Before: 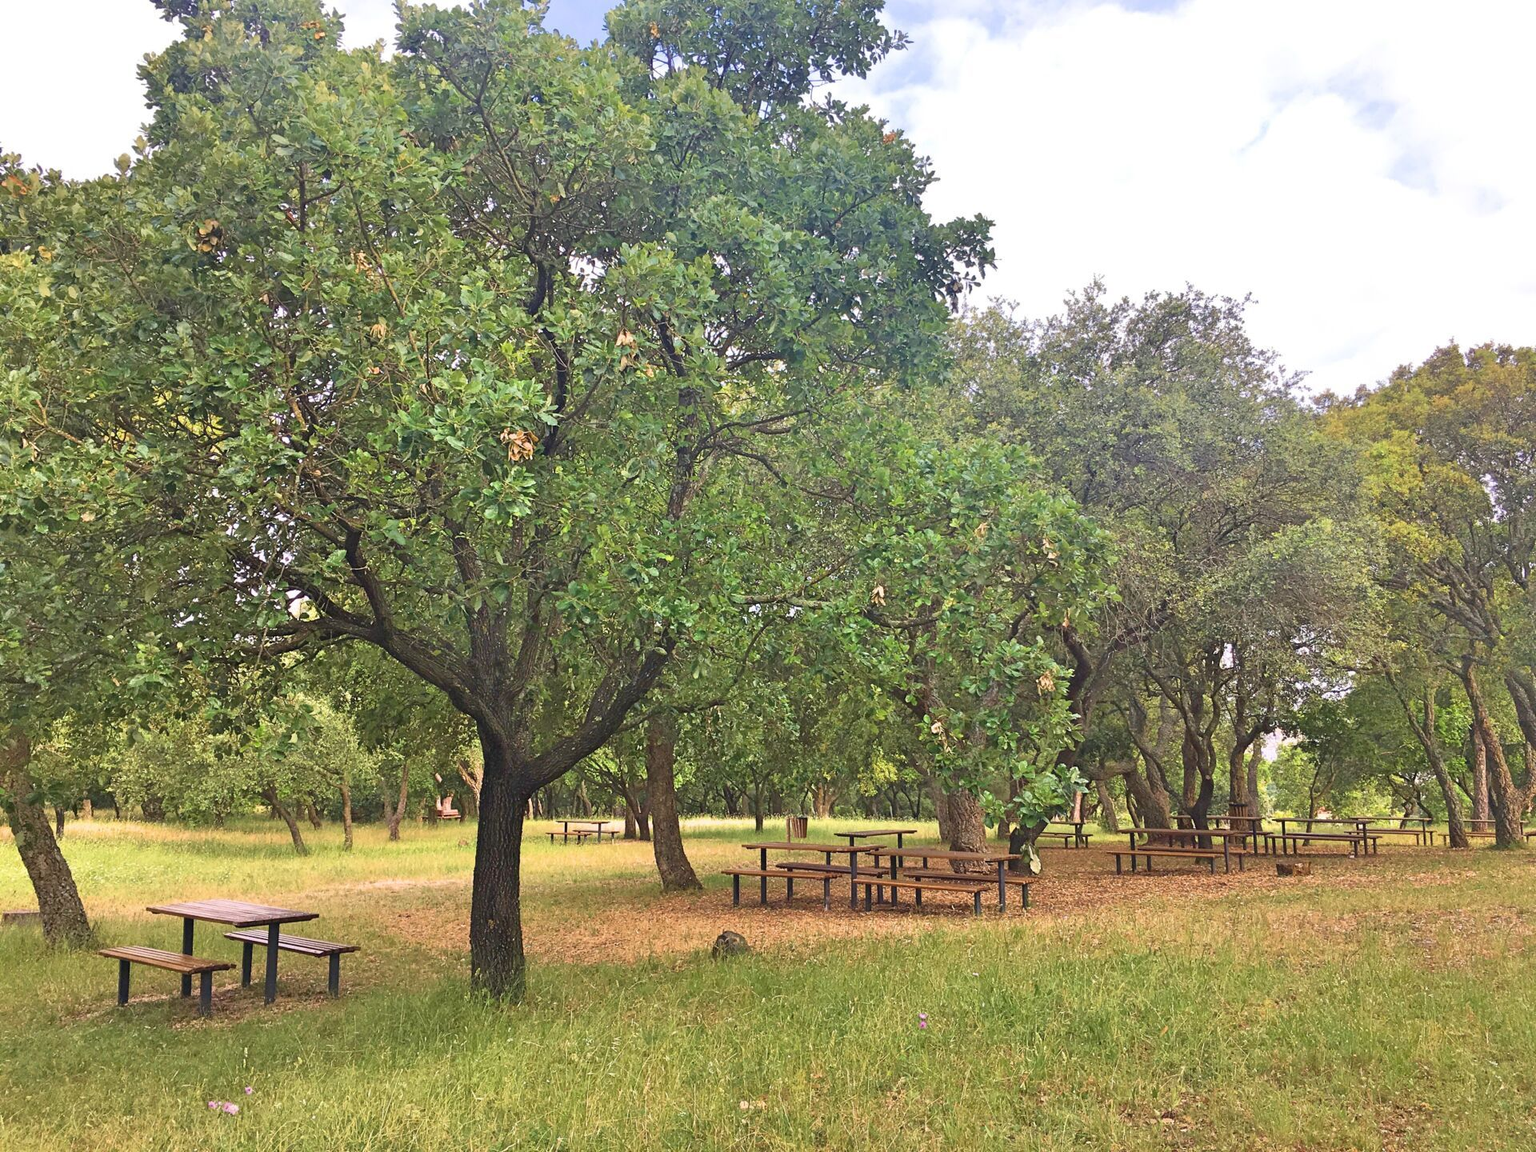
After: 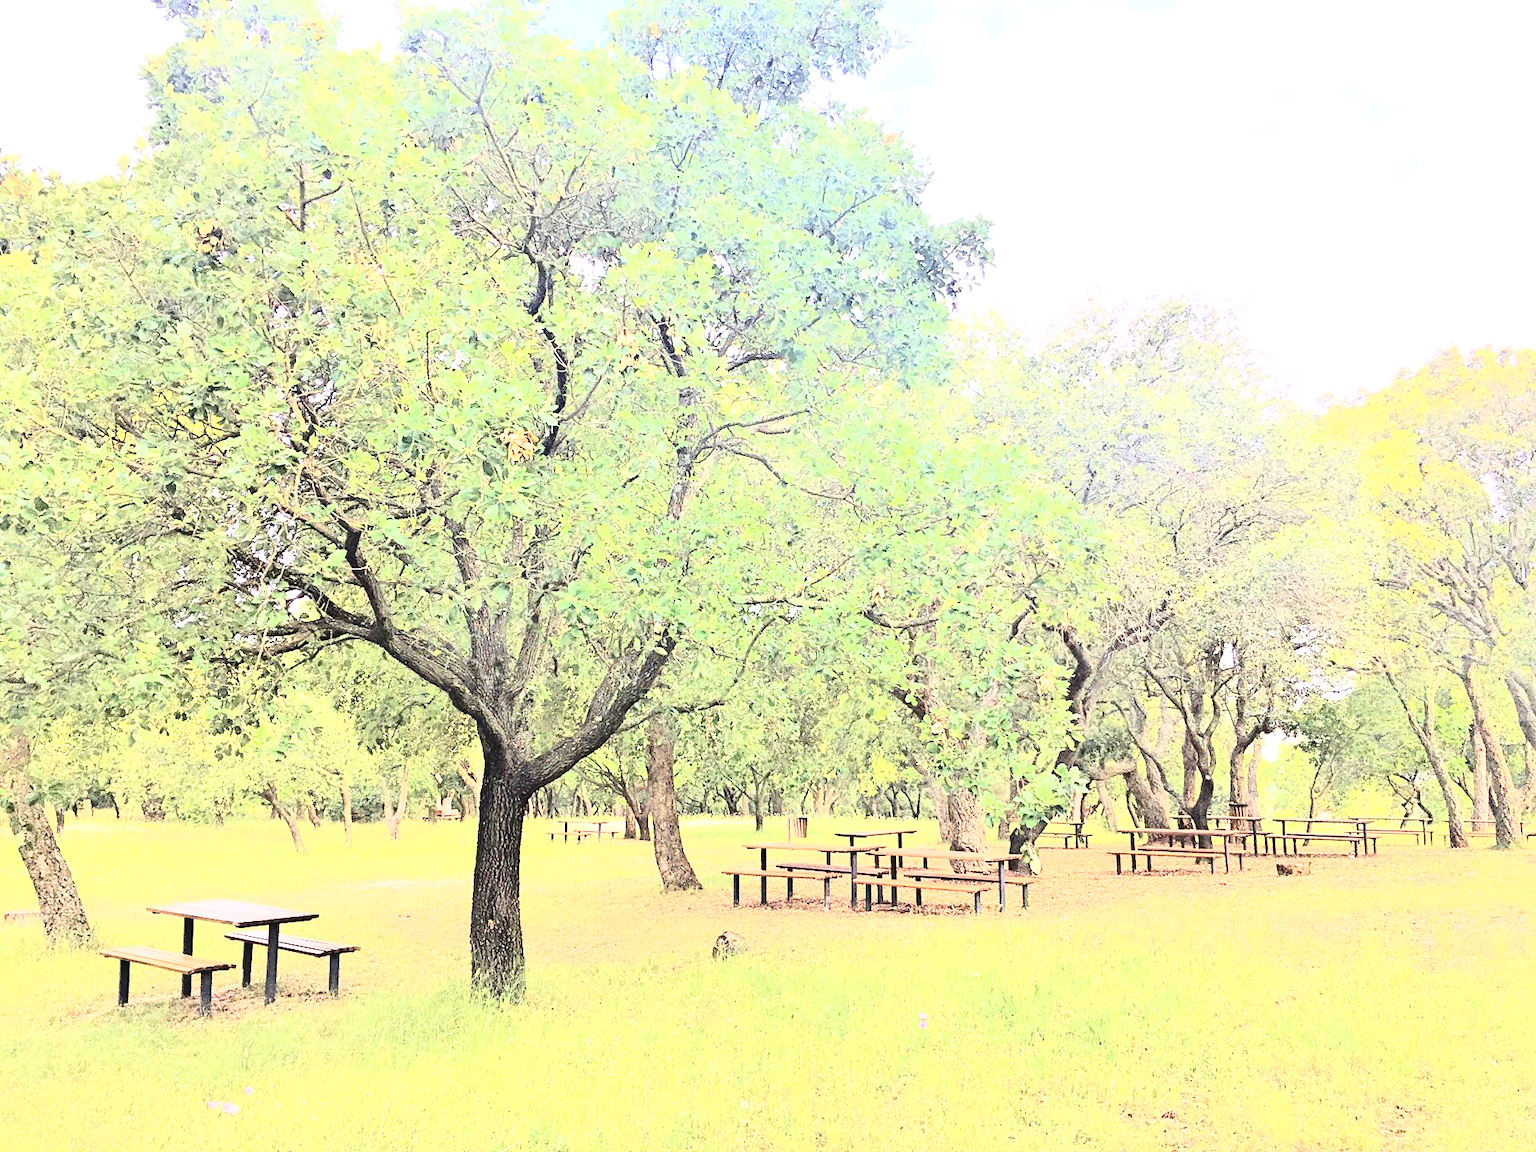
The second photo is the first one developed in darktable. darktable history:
base curve: curves: ch0 [(0, 0) (0.028, 0.03) (0.121, 0.232) (0.46, 0.748) (0.859, 0.968) (1, 1)]
exposure: black level correction -0.005, exposure 1 EV, compensate highlight preservation false
contrast brightness saturation: contrast 0.5, saturation -0.1
